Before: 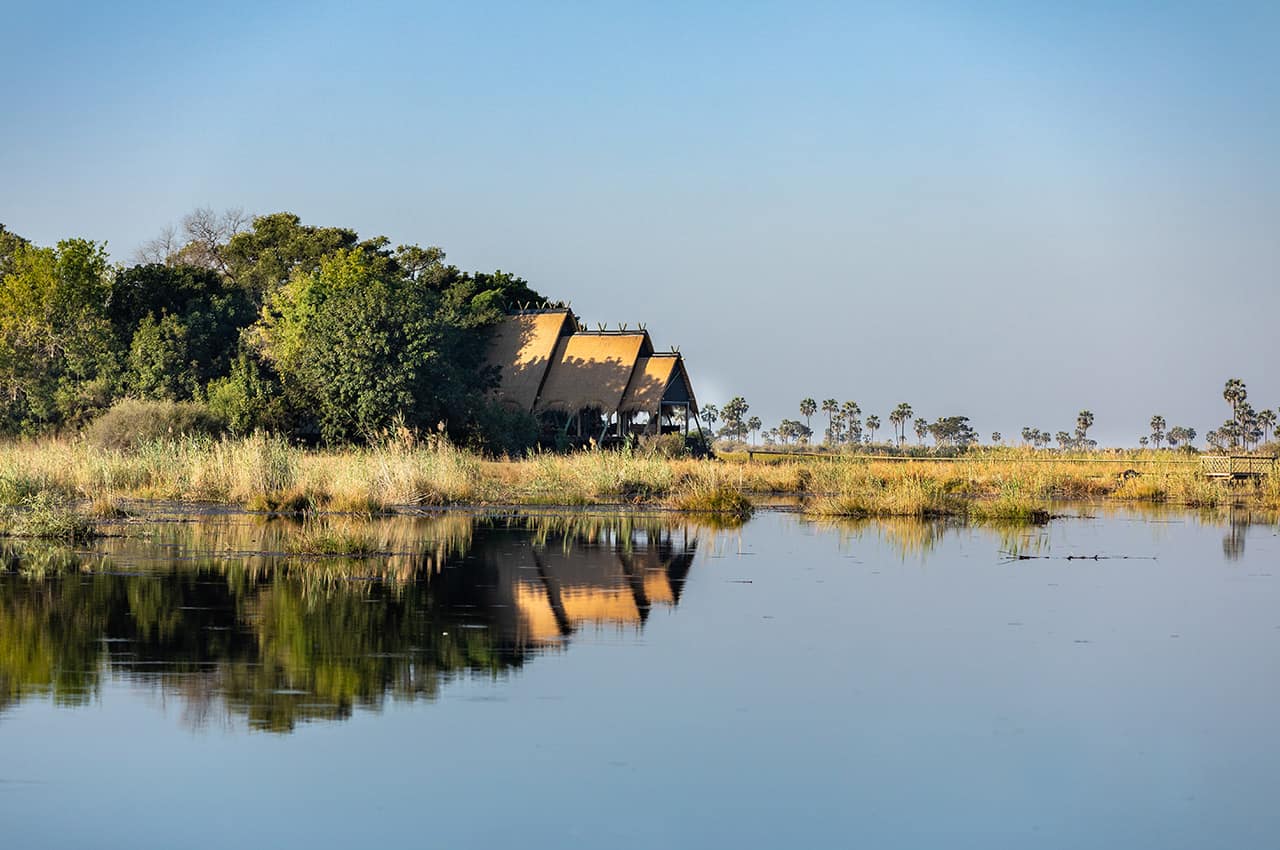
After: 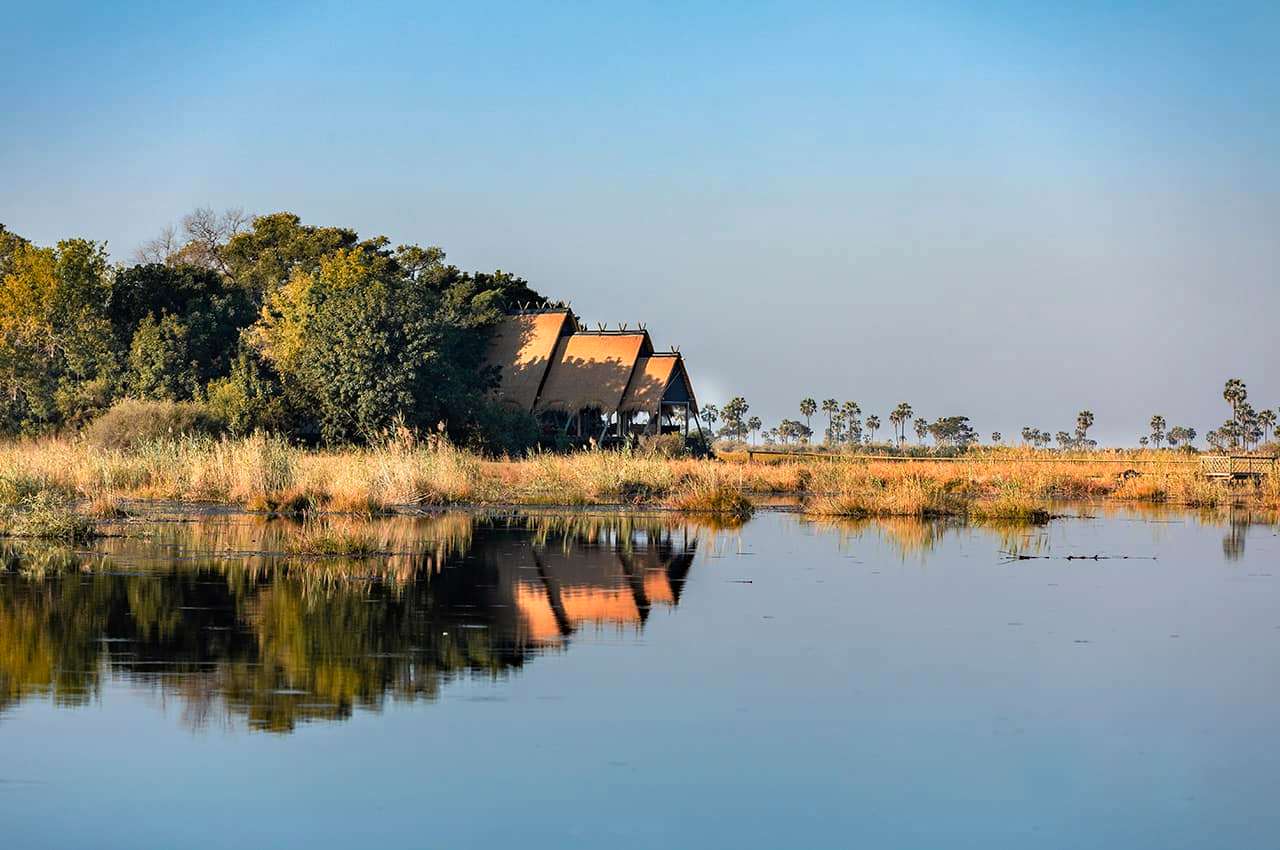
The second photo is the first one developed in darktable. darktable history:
exposure: compensate highlight preservation false
haze removal: compatibility mode true, adaptive false
color zones: curves: ch1 [(0.263, 0.53) (0.376, 0.287) (0.487, 0.512) (0.748, 0.547) (1, 0.513)]; ch2 [(0.262, 0.45) (0.751, 0.477)], mix 31.98%
